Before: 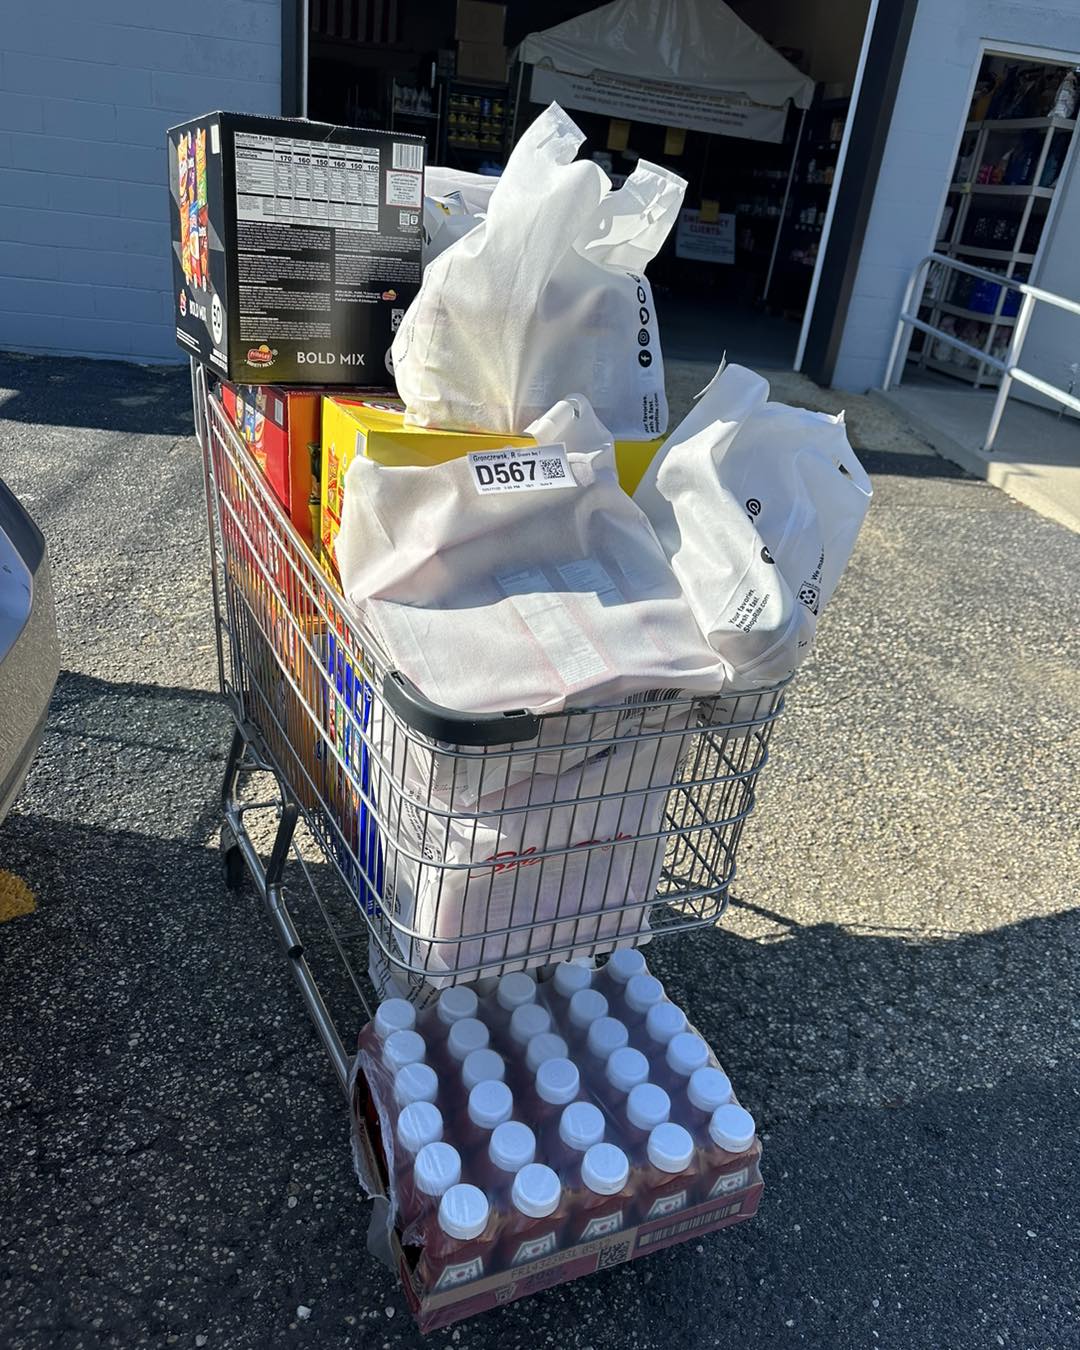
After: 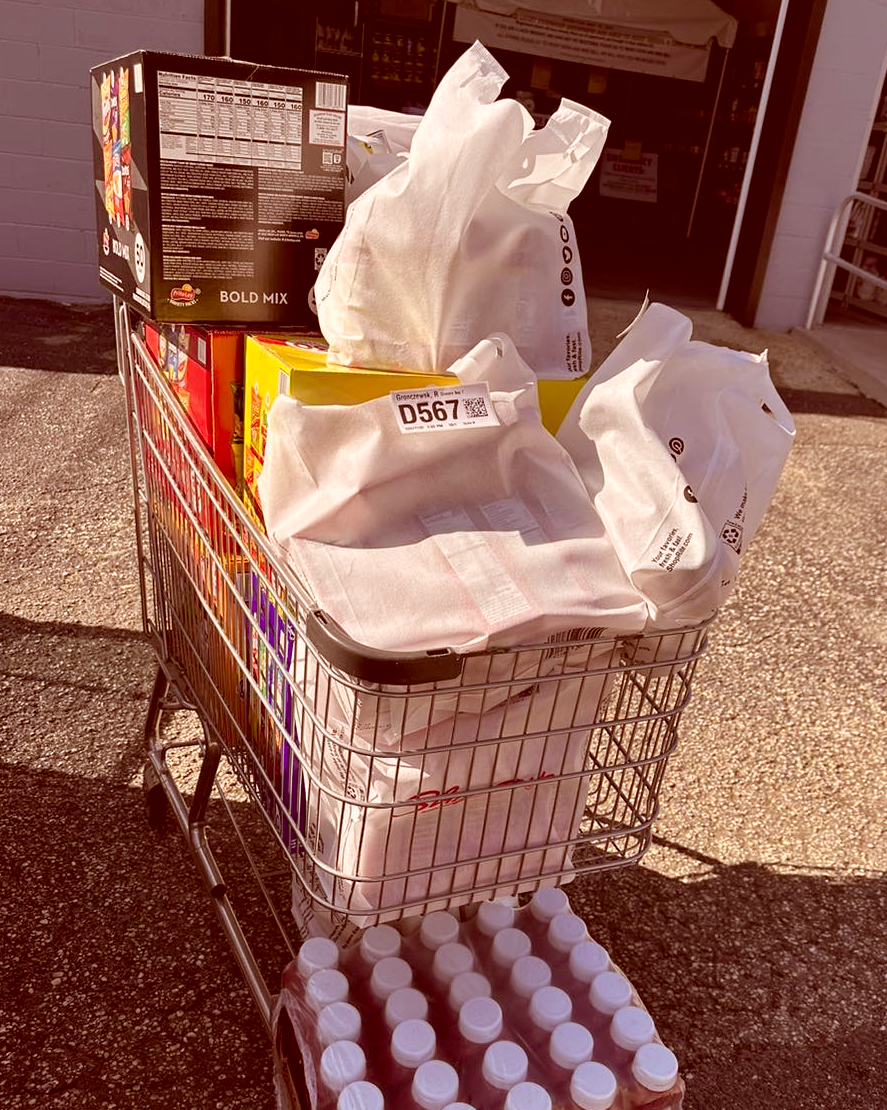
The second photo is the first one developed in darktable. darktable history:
crop and rotate: left 7.196%, top 4.574%, right 10.605%, bottom 13.178%
color correction: highlights a* 9.03, highlights b* 8.71, shadows a* 40, shadows b* 40, saturation 0.8
